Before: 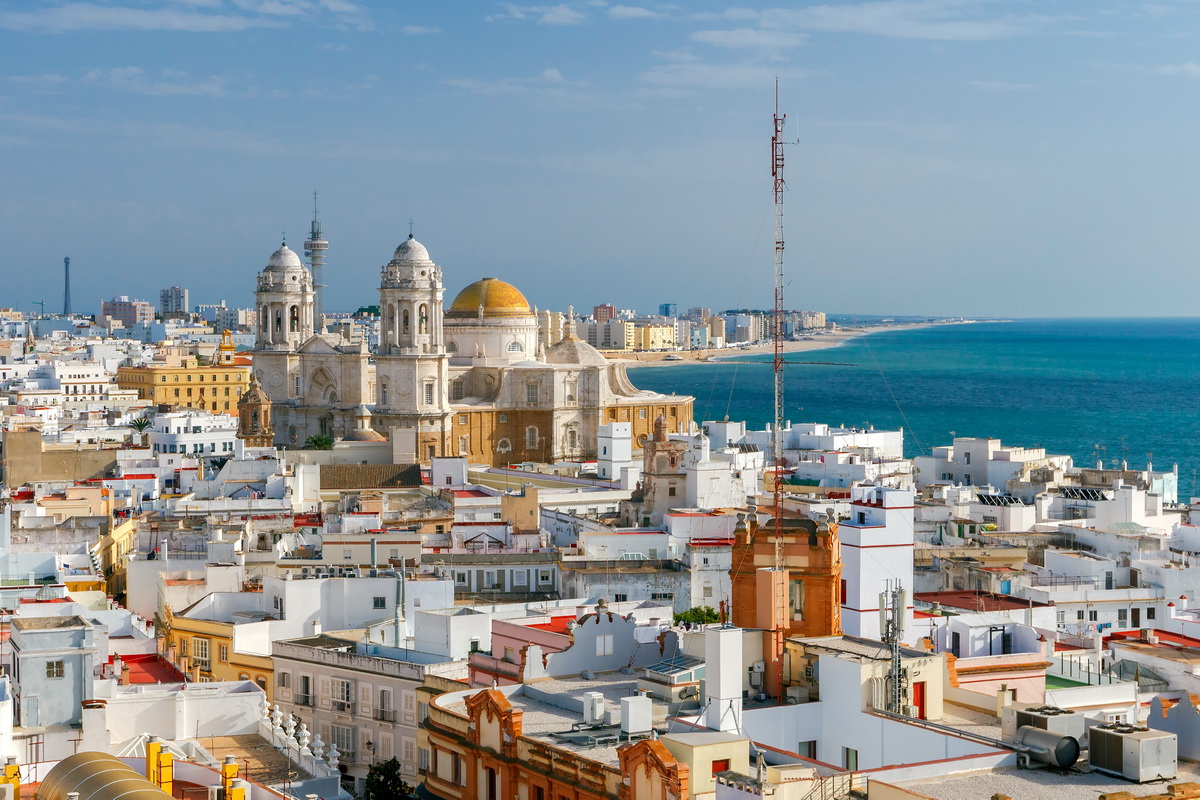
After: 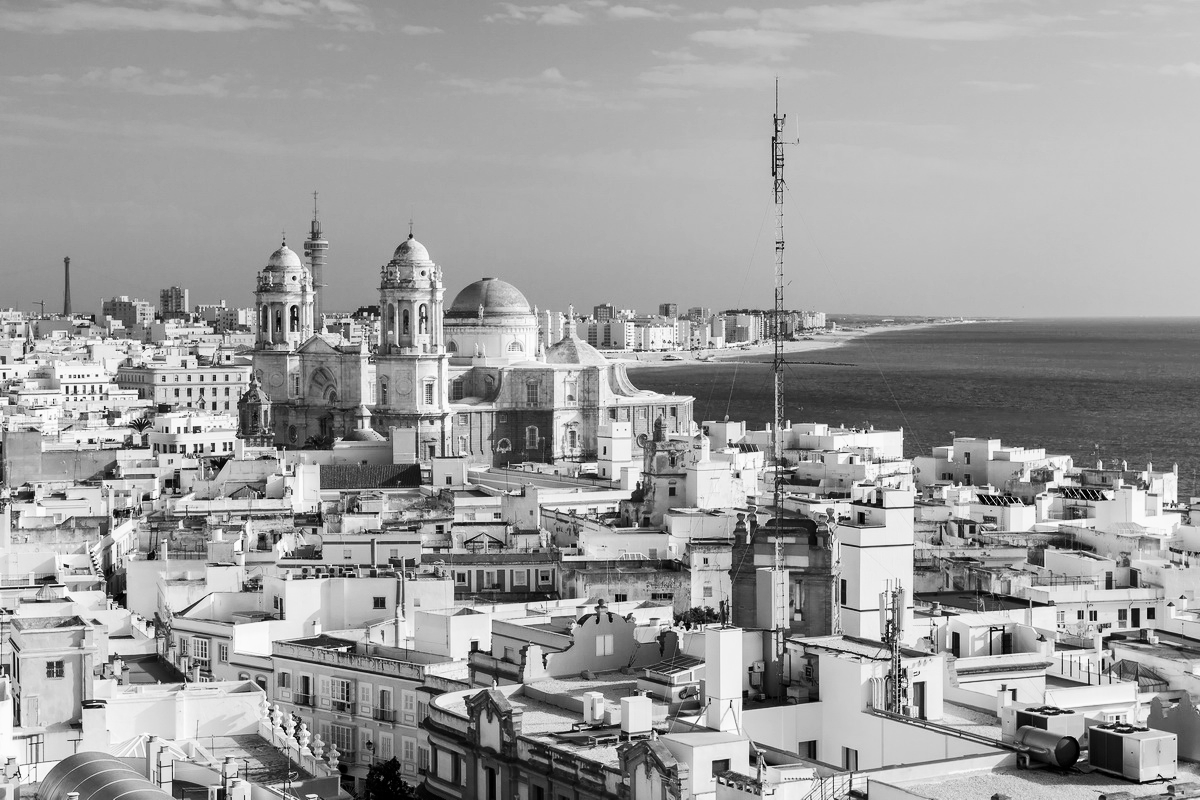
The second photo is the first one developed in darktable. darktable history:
monochrome: a -6.99, b 35.61, size 1.4
contrast brightness saturation: contrast 0.28
